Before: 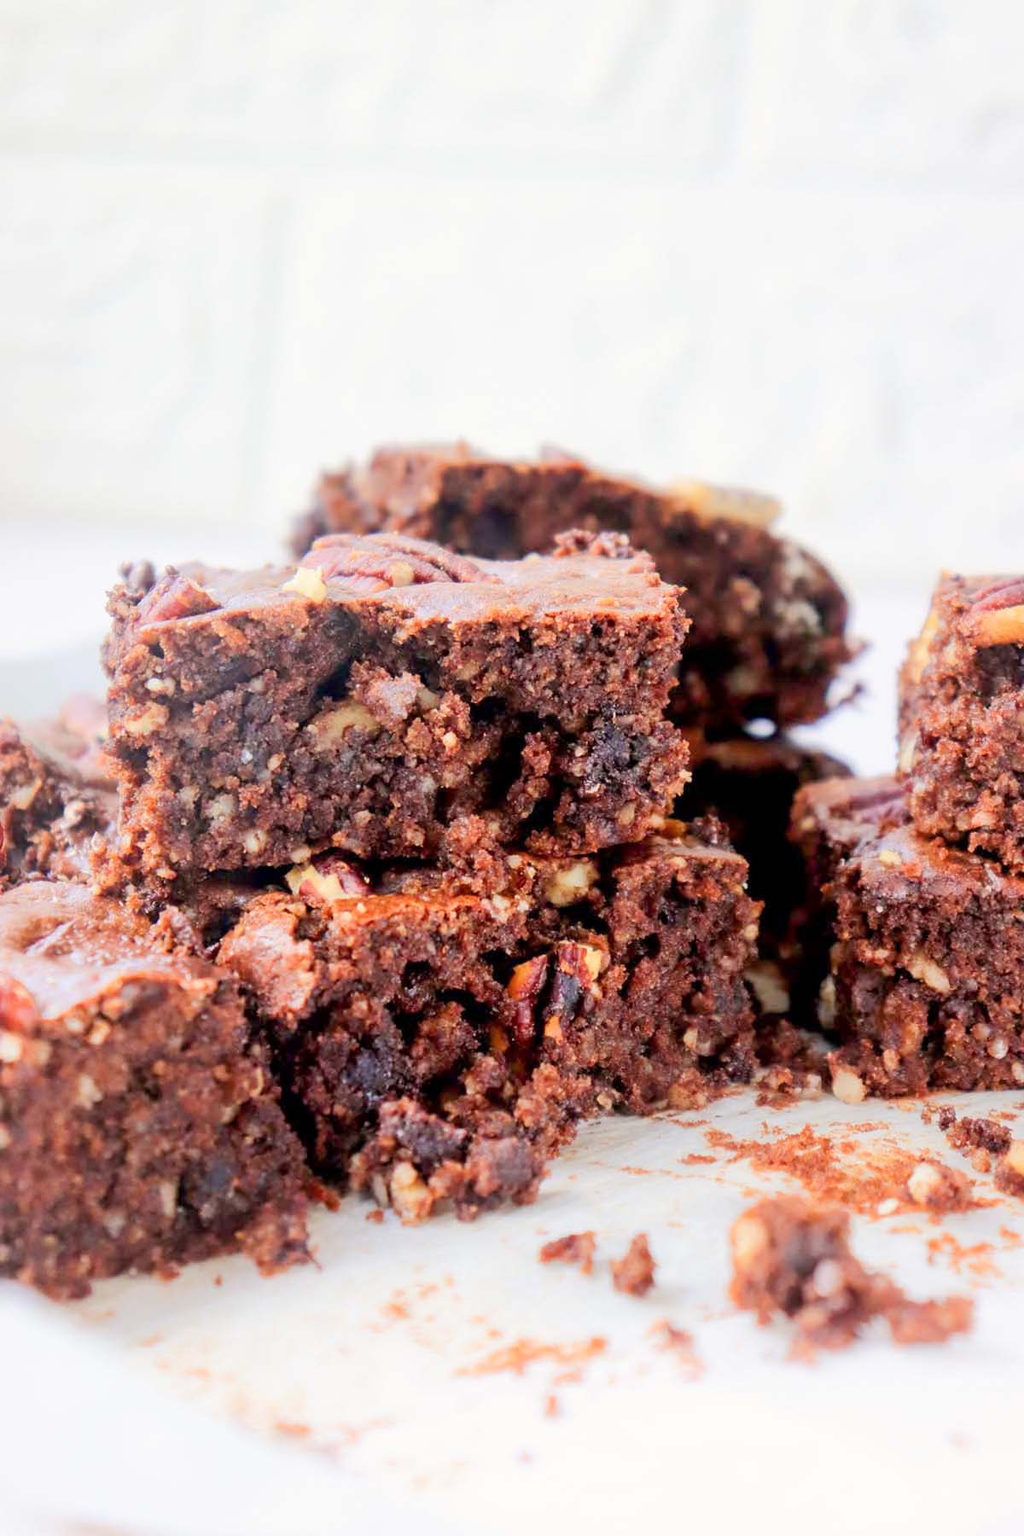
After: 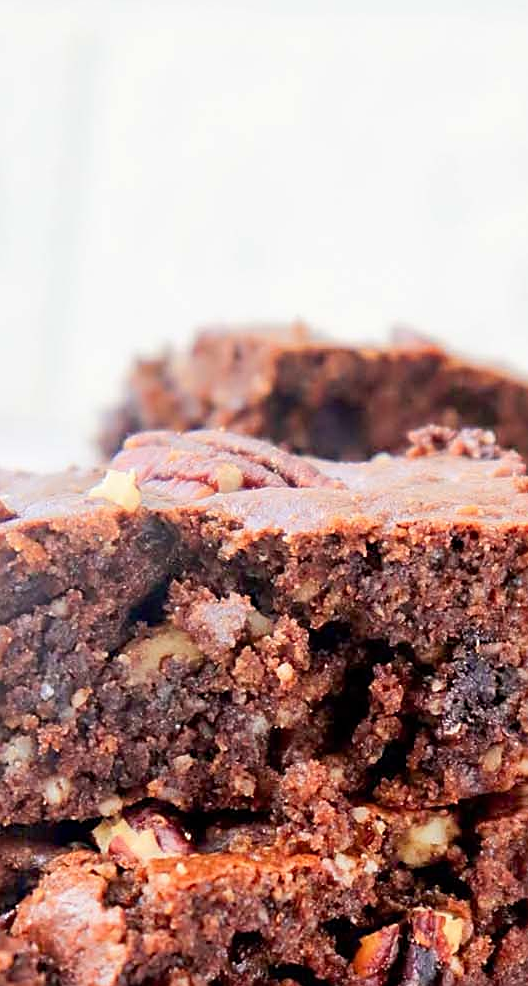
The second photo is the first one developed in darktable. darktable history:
sharpen: on, module defaults
crop: left 20.248%, top 10.86%, right 35.675%, bottom 34.321%
